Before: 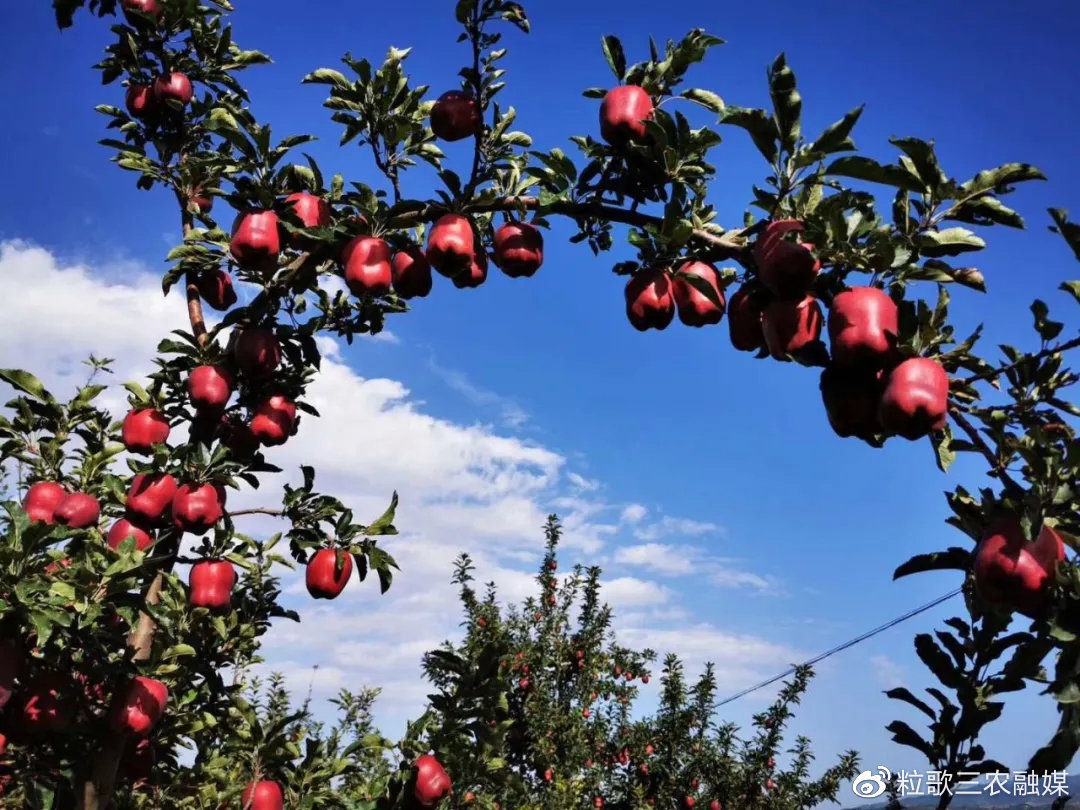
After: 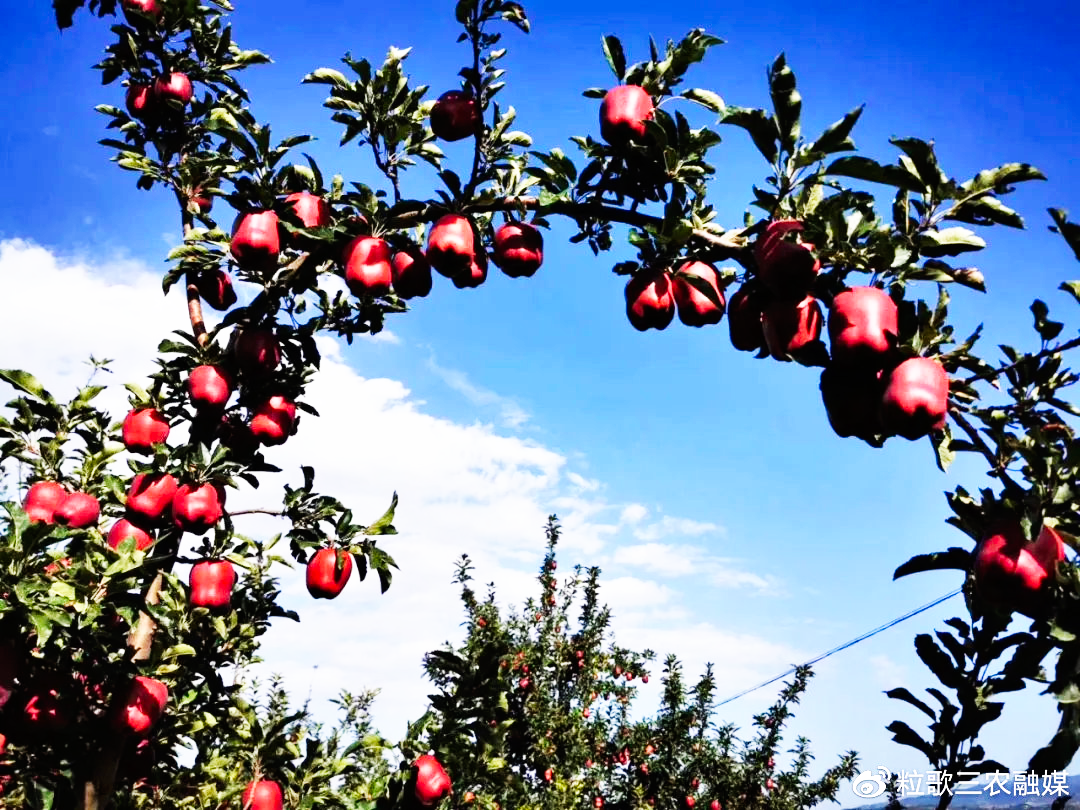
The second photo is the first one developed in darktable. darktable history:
base curve: curves: ch0 [(0, 0) (0.007, 0.004) (0.027, 0.03) (0.046, 0.07) (0.207, 0.54) (0.442, 0.872) (0.673, 0.972) (1, 1)], preserve colors none
levels: levels [0, 0.499, 1]
